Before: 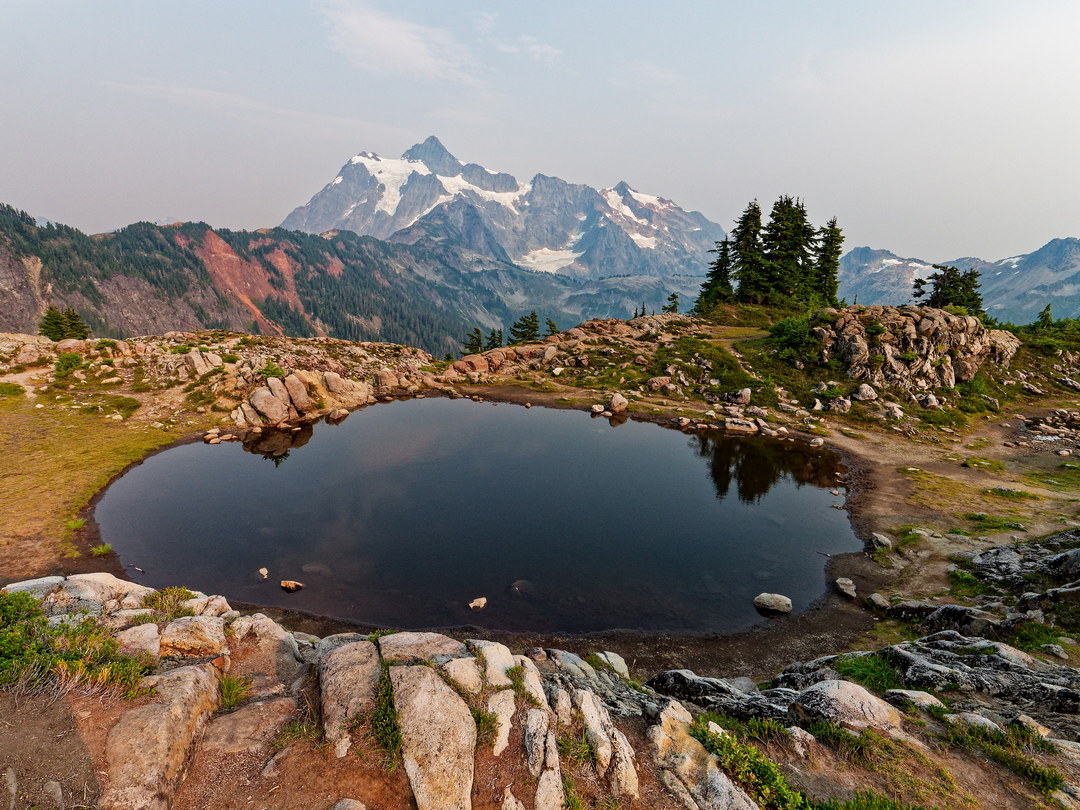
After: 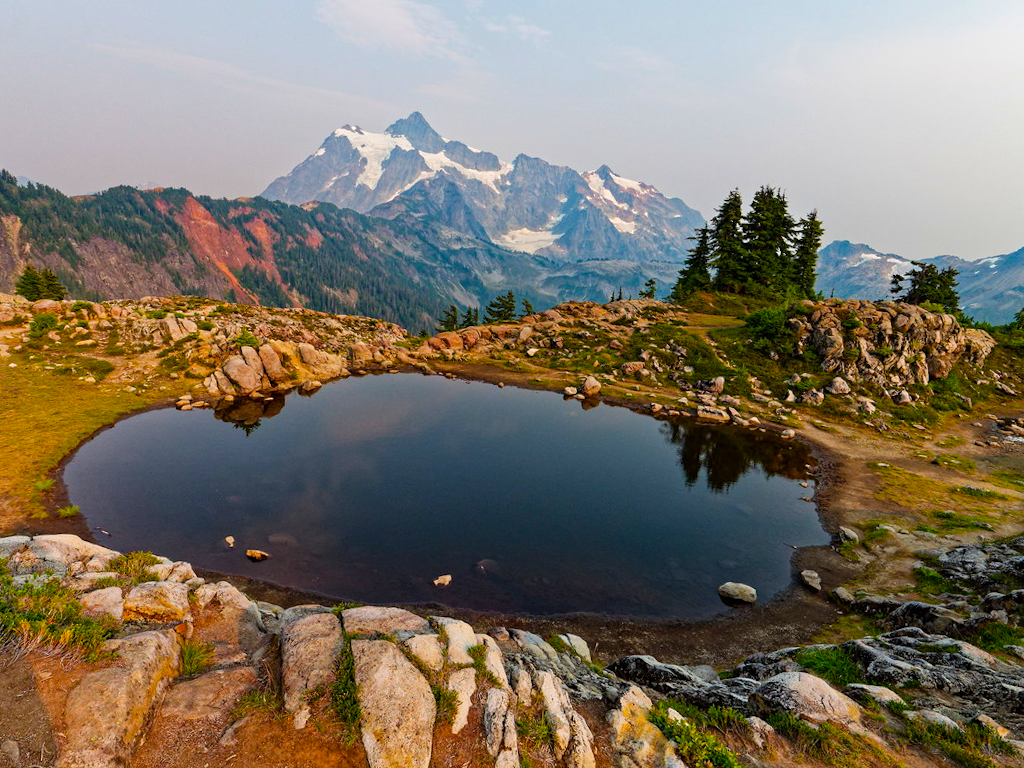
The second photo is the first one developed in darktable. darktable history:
color balance rgb: linear chroma grading › global chroma 10%, perceptual saturation grading › global saturation 30%, global vibrance 10%
crop and rotate: angle -2.38°
